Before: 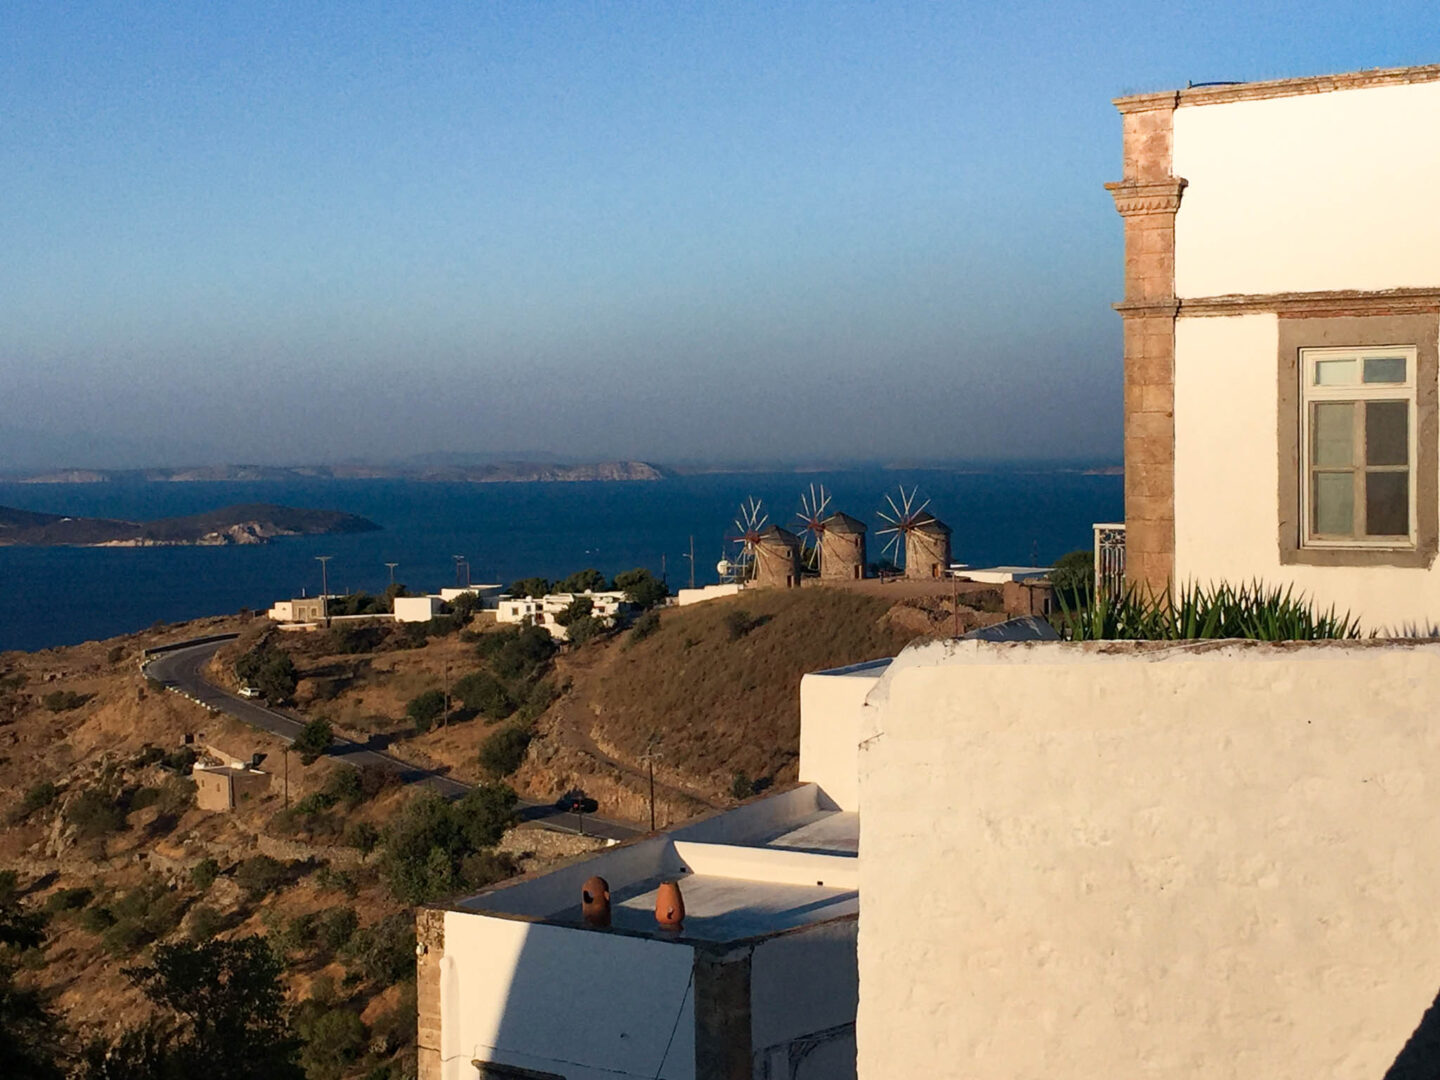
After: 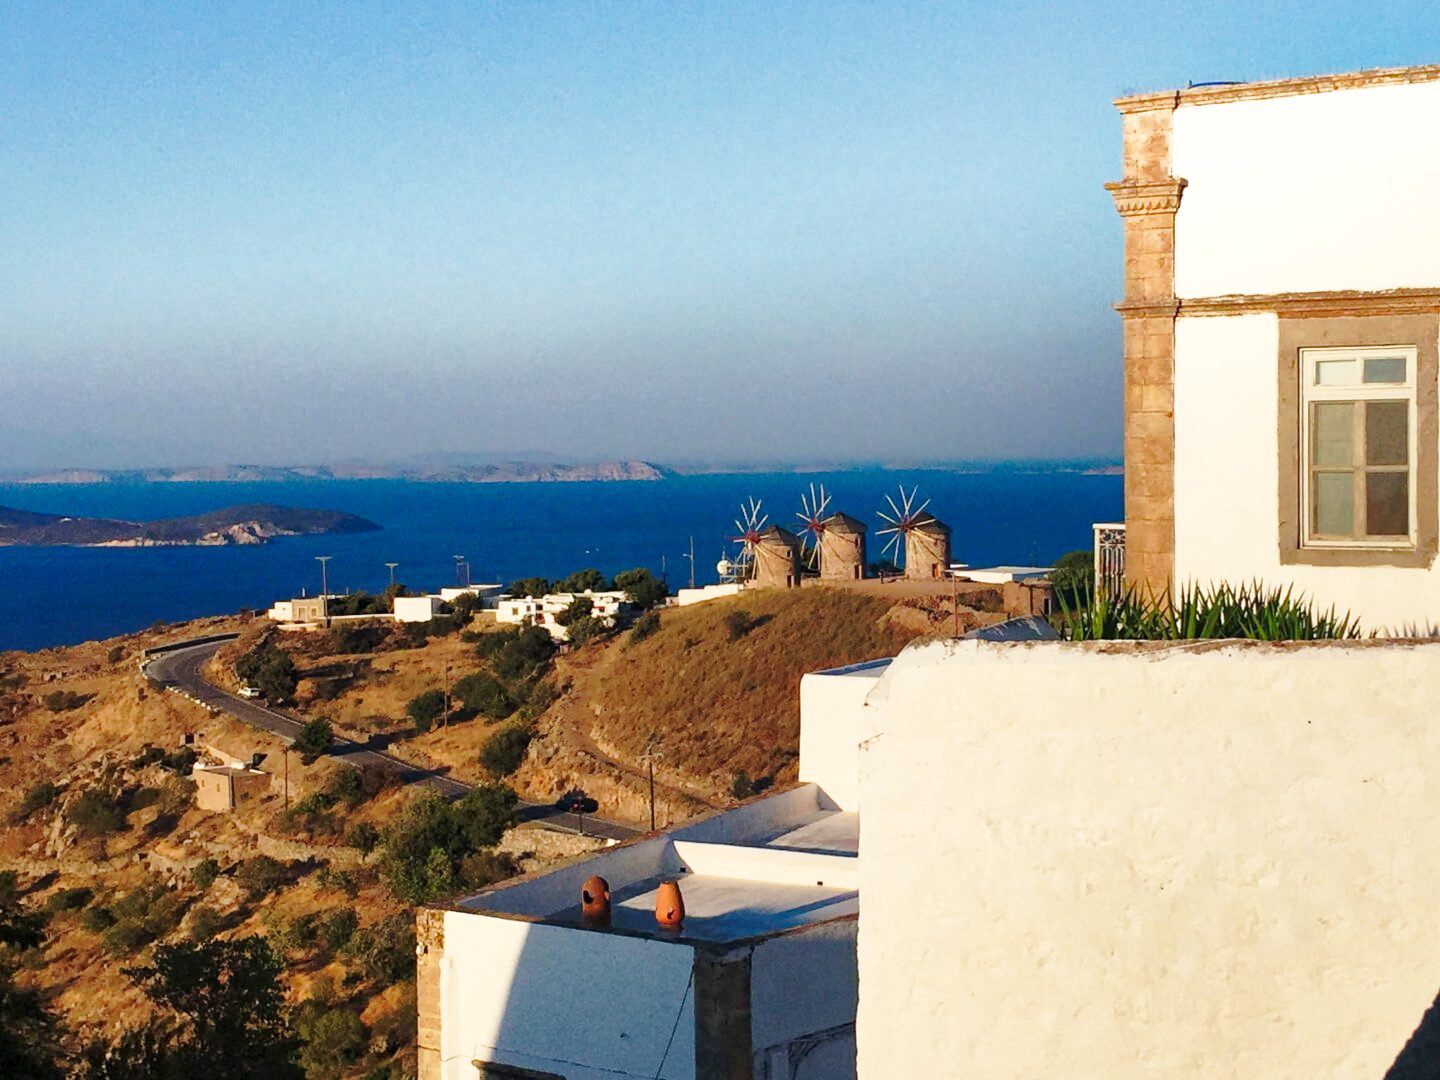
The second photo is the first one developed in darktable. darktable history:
base curve: curves: ch0 [(0, 0) (0.032, 0.037) (0.105, 0.228) (0.435, 0.76) (0.856, 0.983) (1, 1)], preserve colors none
shadows and highlights: on, module defaults
